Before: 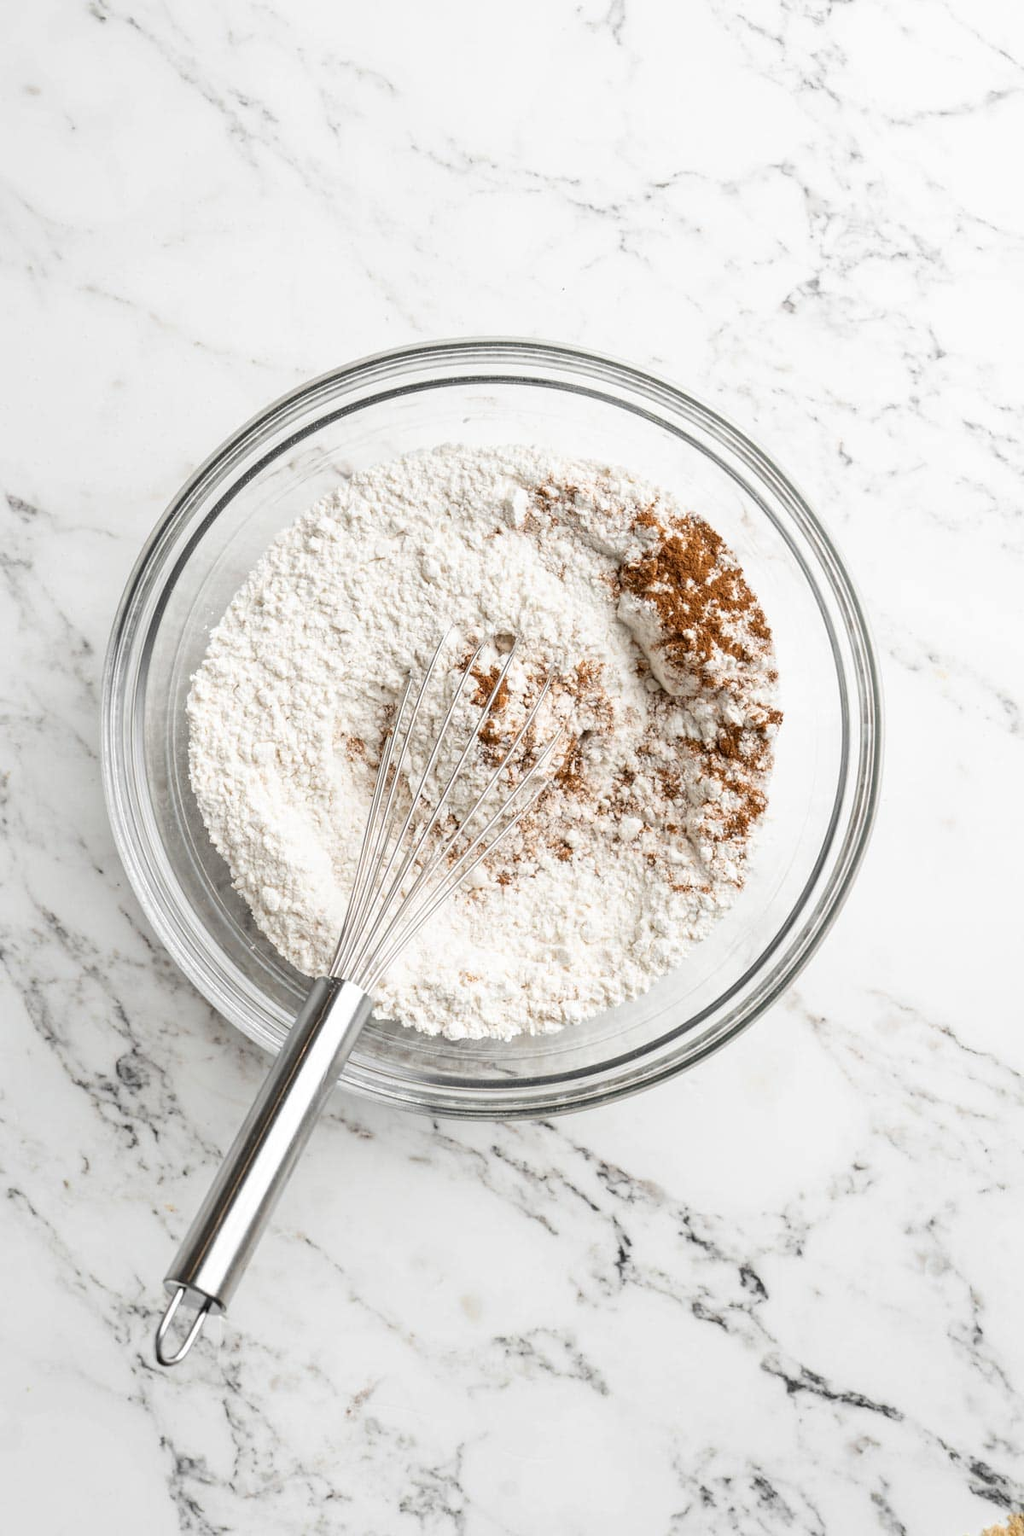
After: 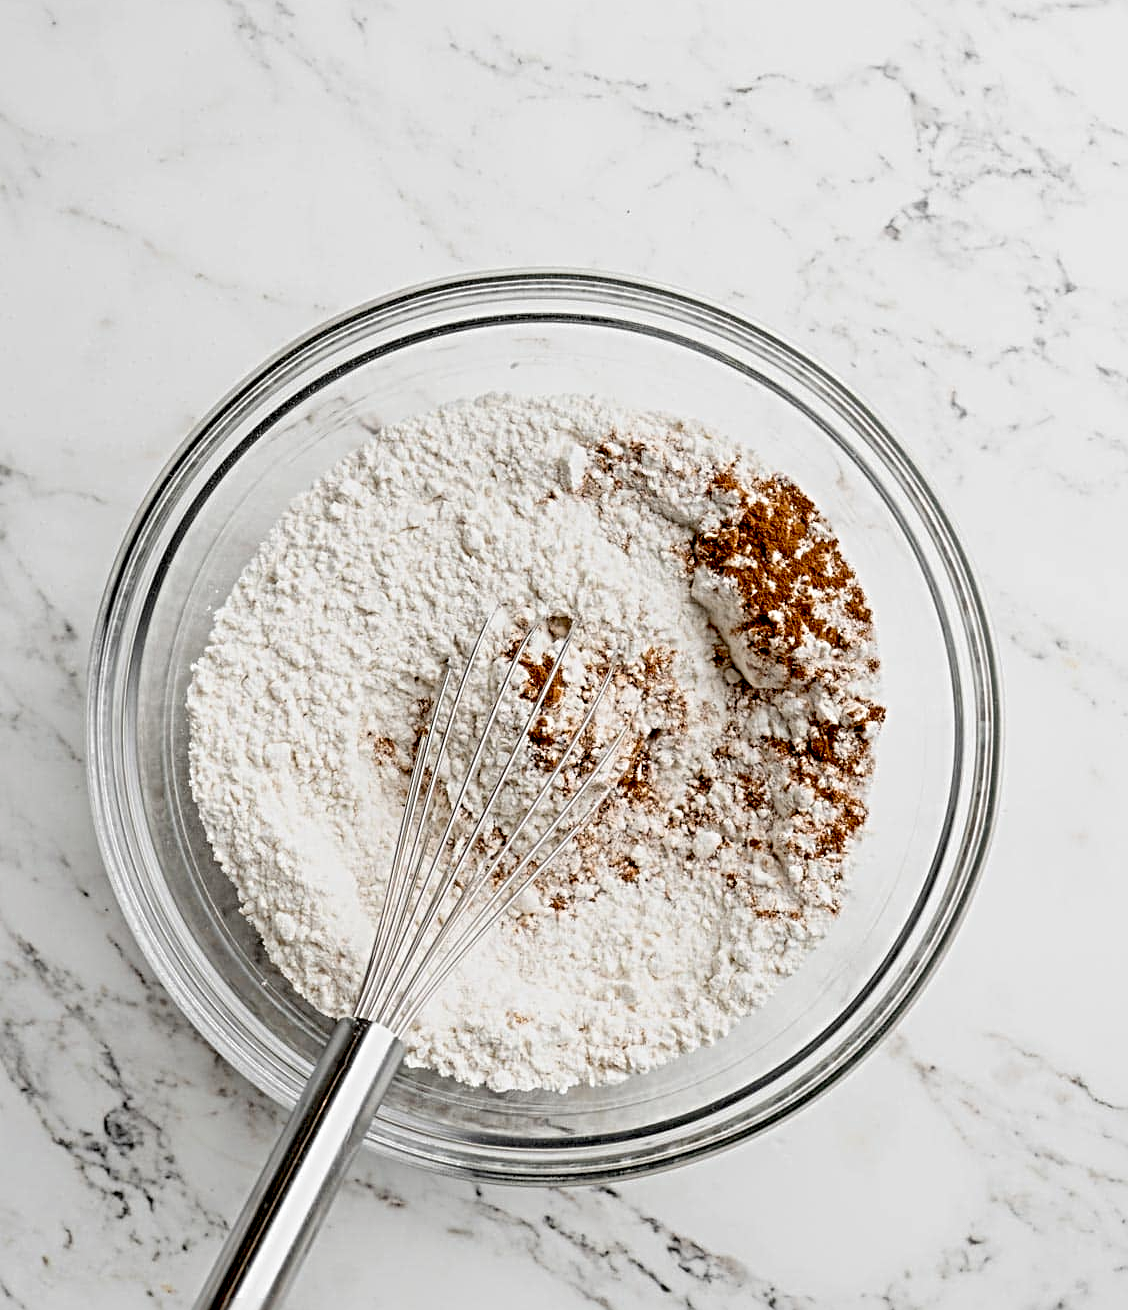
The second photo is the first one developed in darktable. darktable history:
crop: left 2.702%, top 7.057%, right 3.226%, bottom 20.146%
sharpen: radius 4.915
exposure: black level correction 0.046, exposure -0.232 EV, compensate highlight preservation false
